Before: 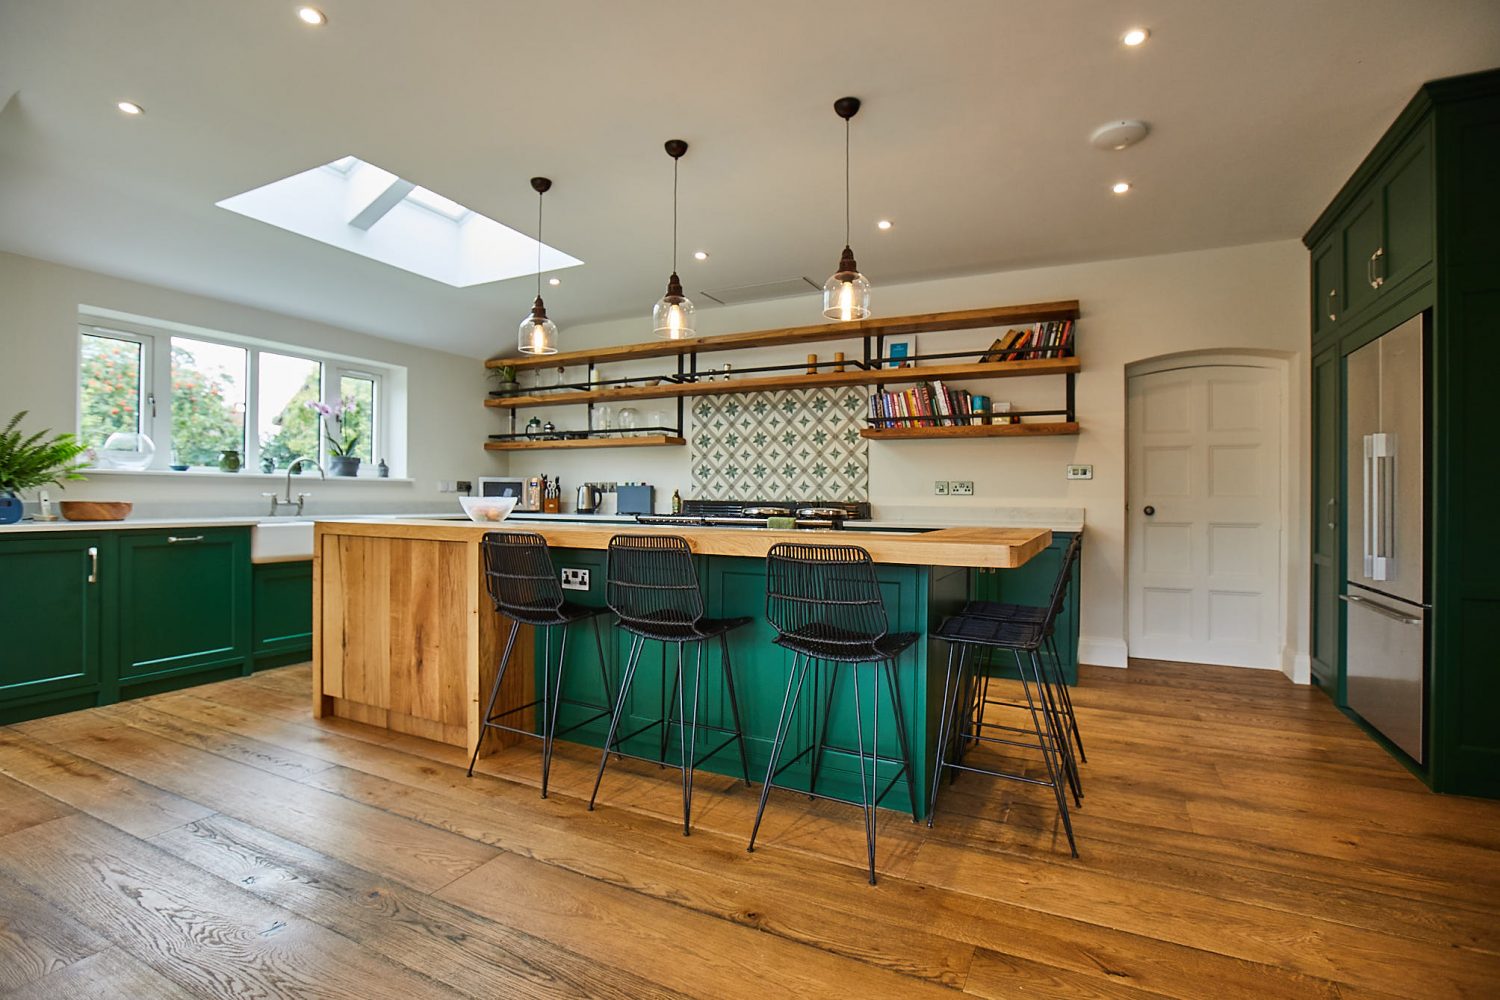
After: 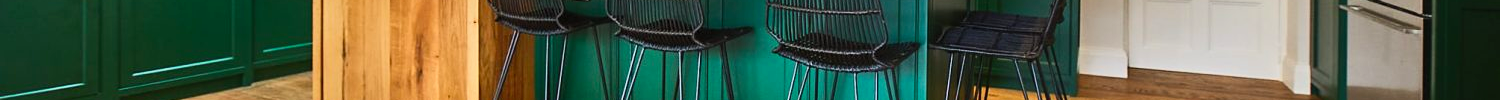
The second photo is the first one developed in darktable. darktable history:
contrast brightness saturation: contrast 0.2, brightness 0.16, saturation 0.22
crop and rotate: top 59.084%, bottom 30.916%
